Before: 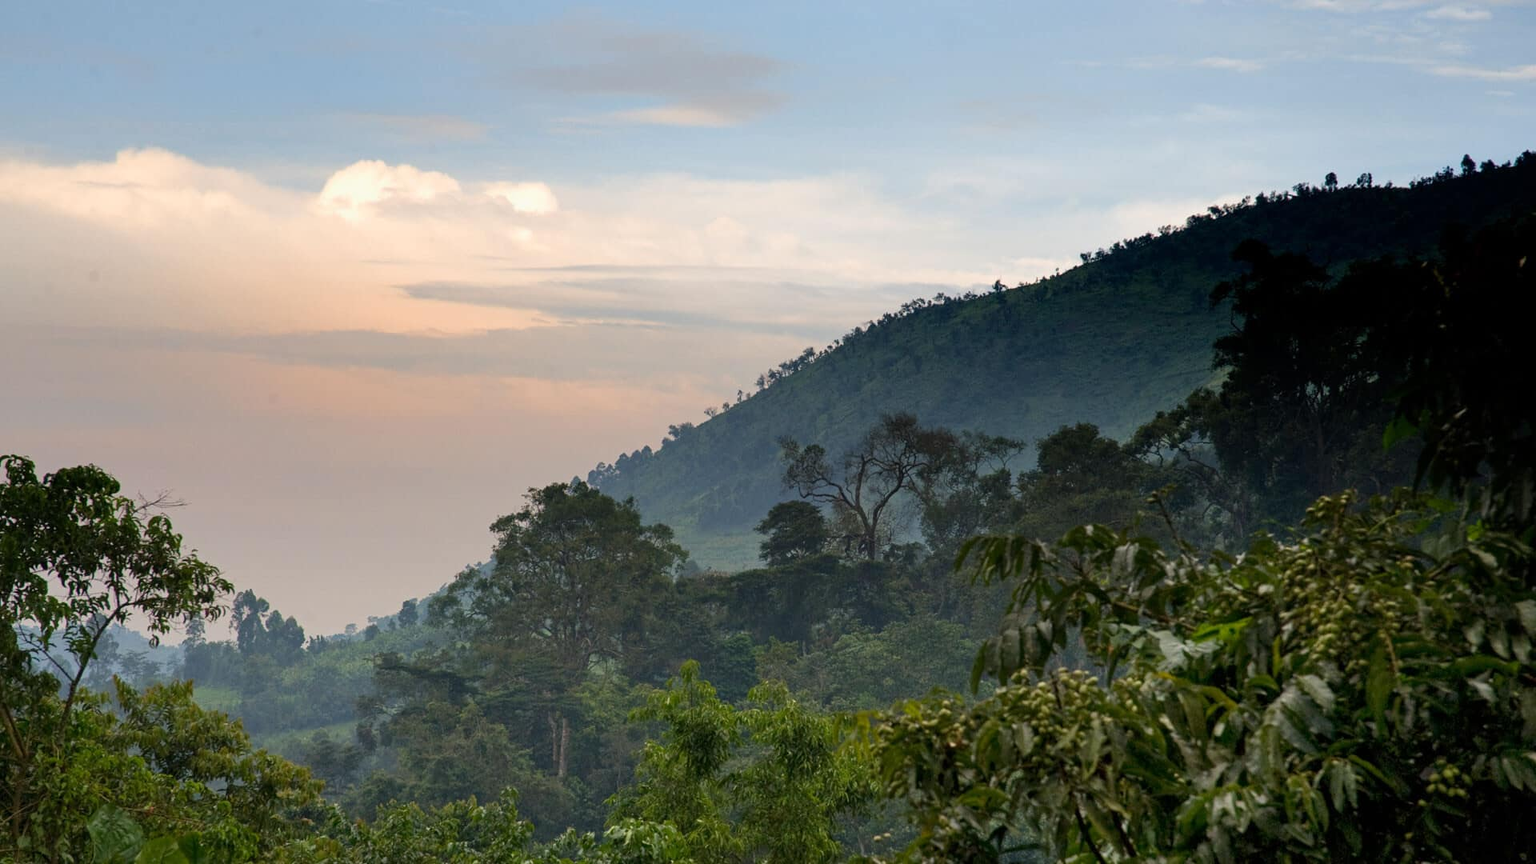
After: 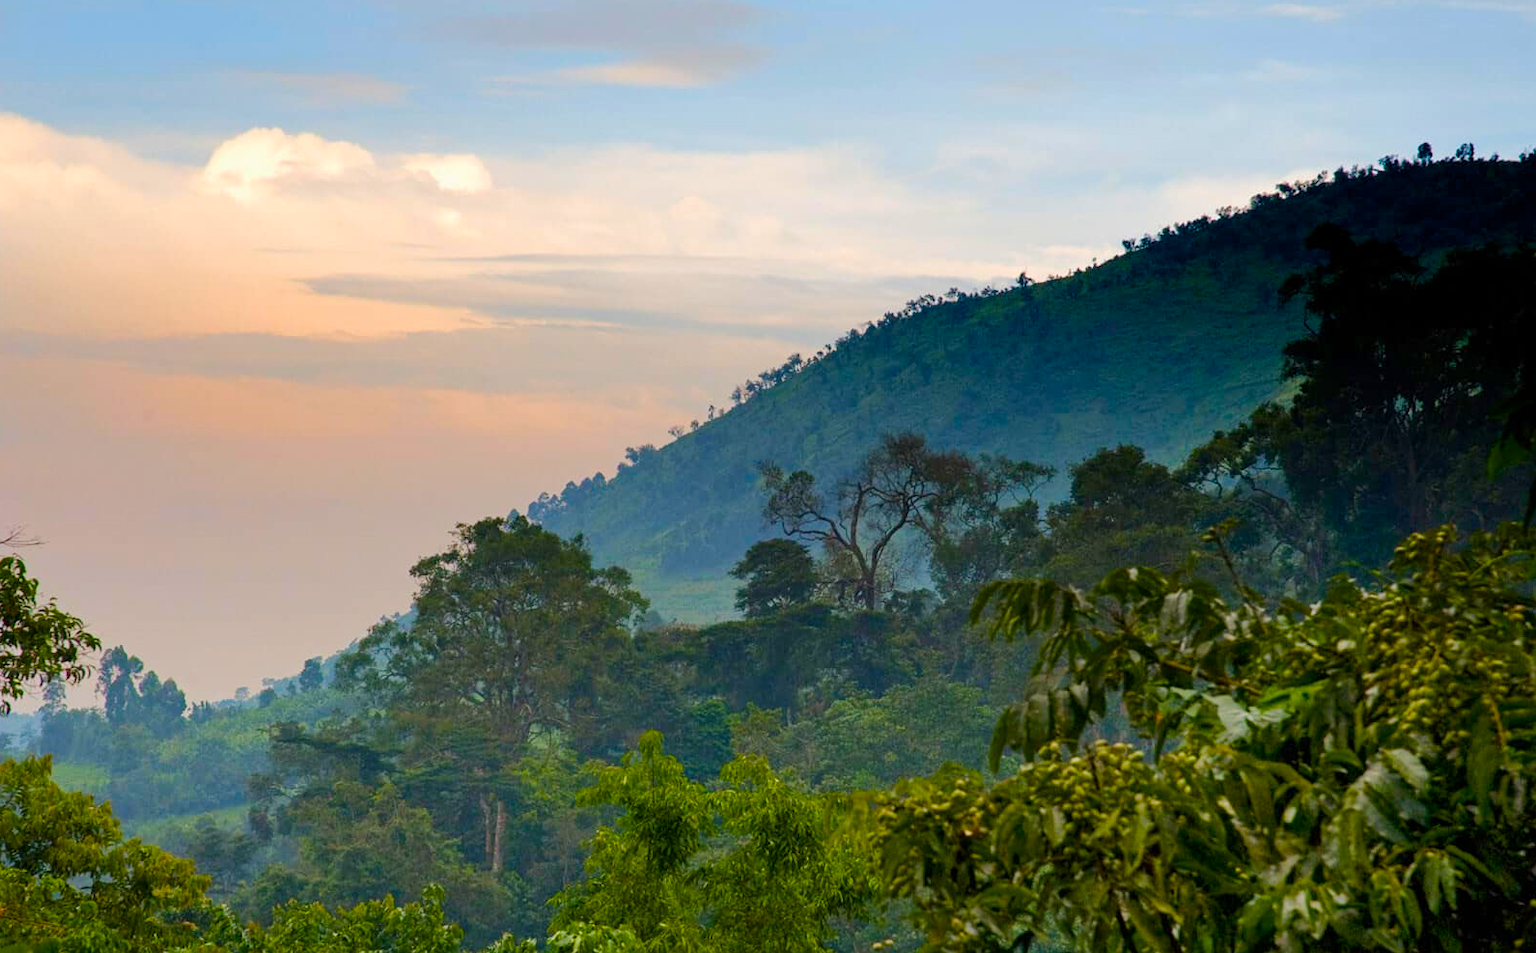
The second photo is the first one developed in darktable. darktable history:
crop: left 9.84%, top 6.321%, right 7.248%, bottom 2.121%
color balance rgb: shadows lift › hue 85.11°, linear chroma grading › global chroma 8.086%, perceptual saturation grading › global saturation 23.661%, perceptual saturation grading › highlights -24.438%, perceptual saturation grading › mid-tones 24.088%, perceptual saturation grading › shadows 38.814%, perceptual brilliance grading › mid-tones 10.213%, perceptual brilliance grading › shadows 15.526%, global vibrance 34.982%
